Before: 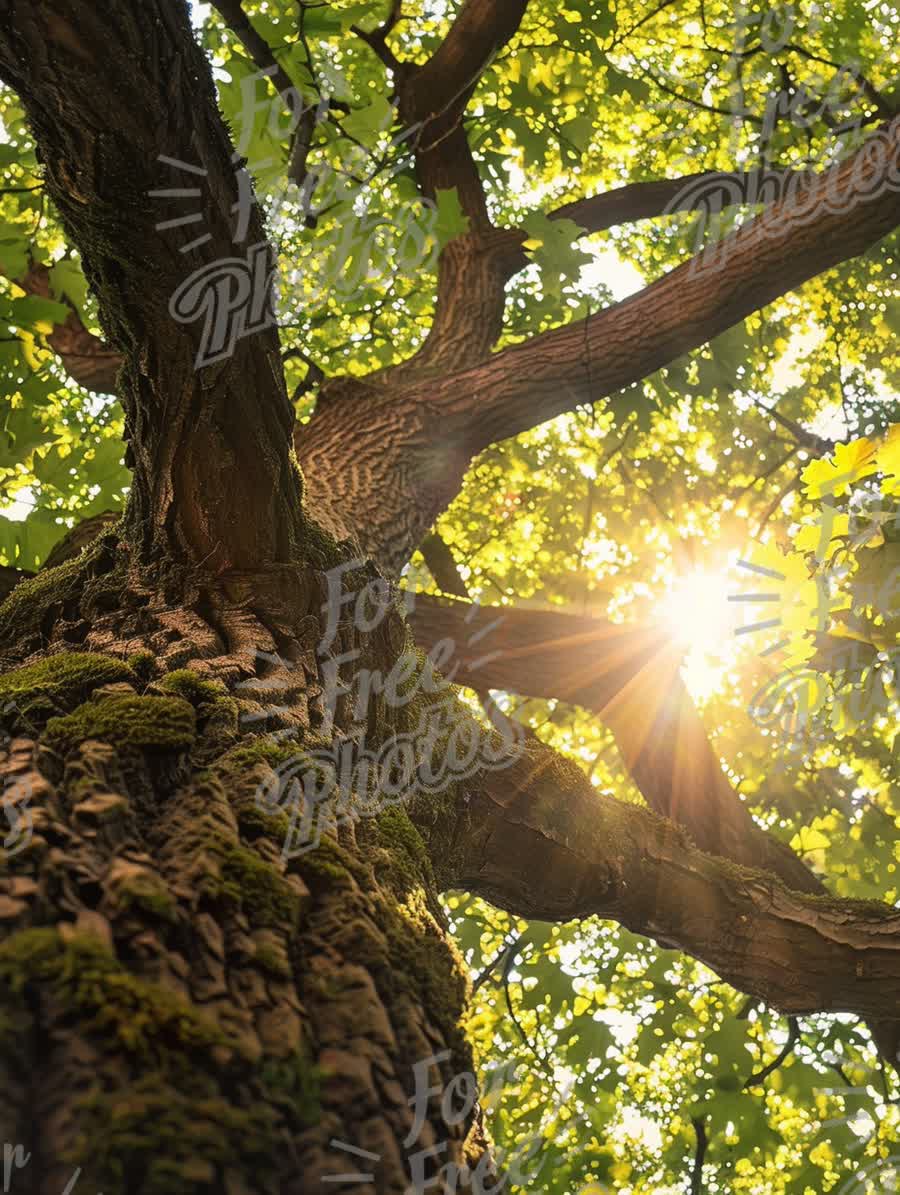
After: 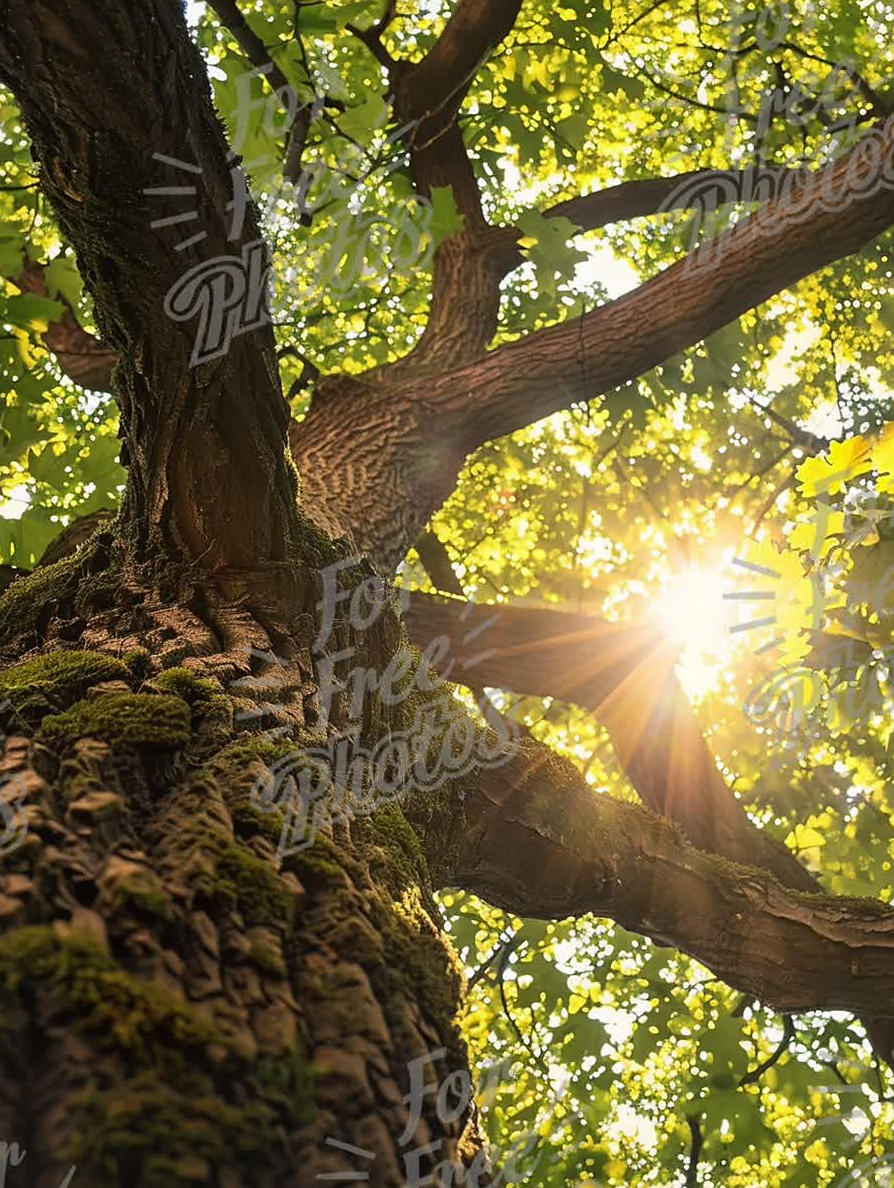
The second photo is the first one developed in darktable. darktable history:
sharpen: radius 1.547, amount 0.375, threshold 1.585
crop and rotate: left 0.659%, top 0.228%, bottom 0.314%
